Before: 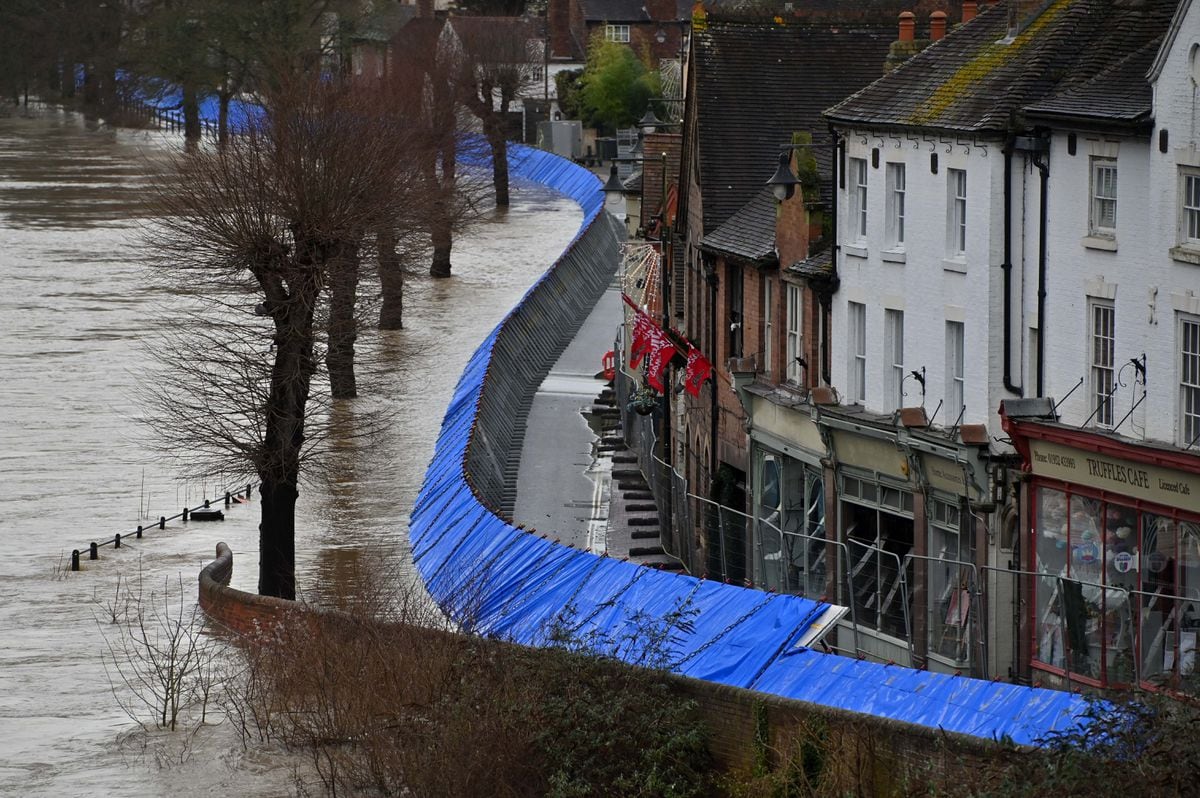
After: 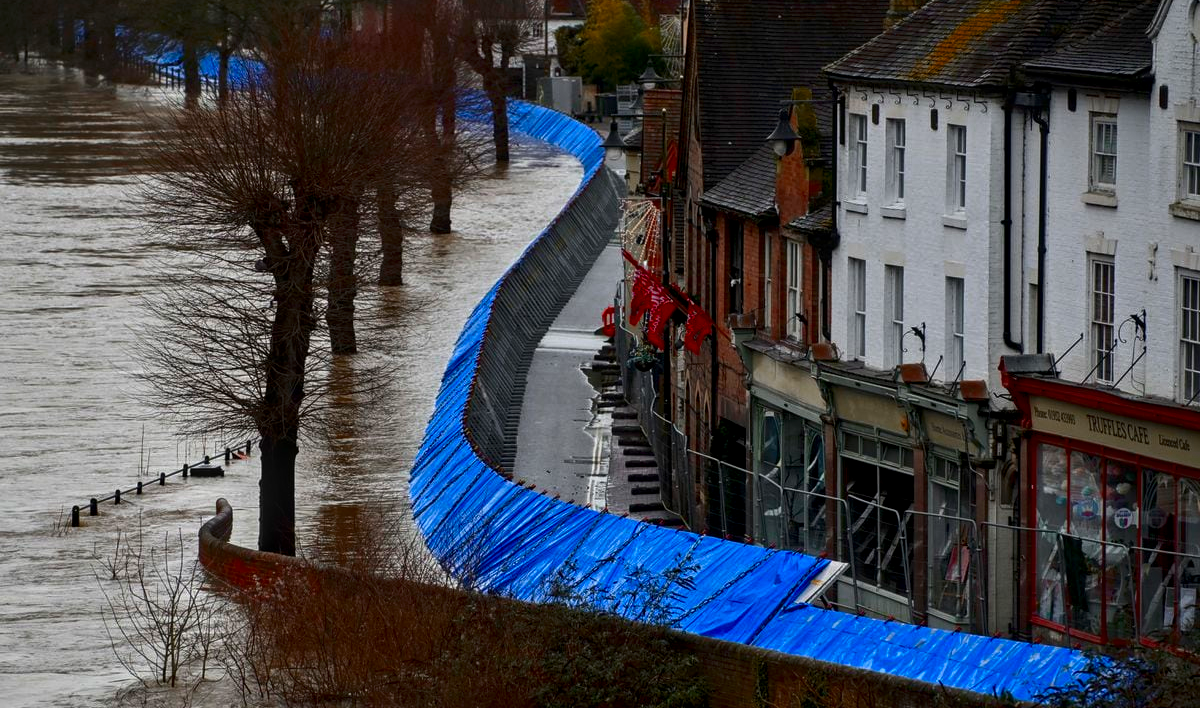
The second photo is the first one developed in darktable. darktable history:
color balance rgb: linear chroma grading › global chroma 15%, perceptual saturation grading › global saturation 30%
color zones: curves: ch0 [(0, 0.299) (0.25, 0.383) (0.456, 0.352) (0.736, 0.571)]; ch1 [(0, 0.63) (0.151, 0.568) (0.254, 0.416) (0.47, 0.558) (0.732, 0.37) (0.909, 0.492)]; ch2 [(0.004, 0.604) (0.158, 0.443) (0.257, 0.403) (0.761, 0.468)]
contrast brightness saturation: contrast 0.07, brightness -0.13, saturation 0.06
local contrast: on, module defaults
crop and rotate: top 5.609%, bottom 5.609%
